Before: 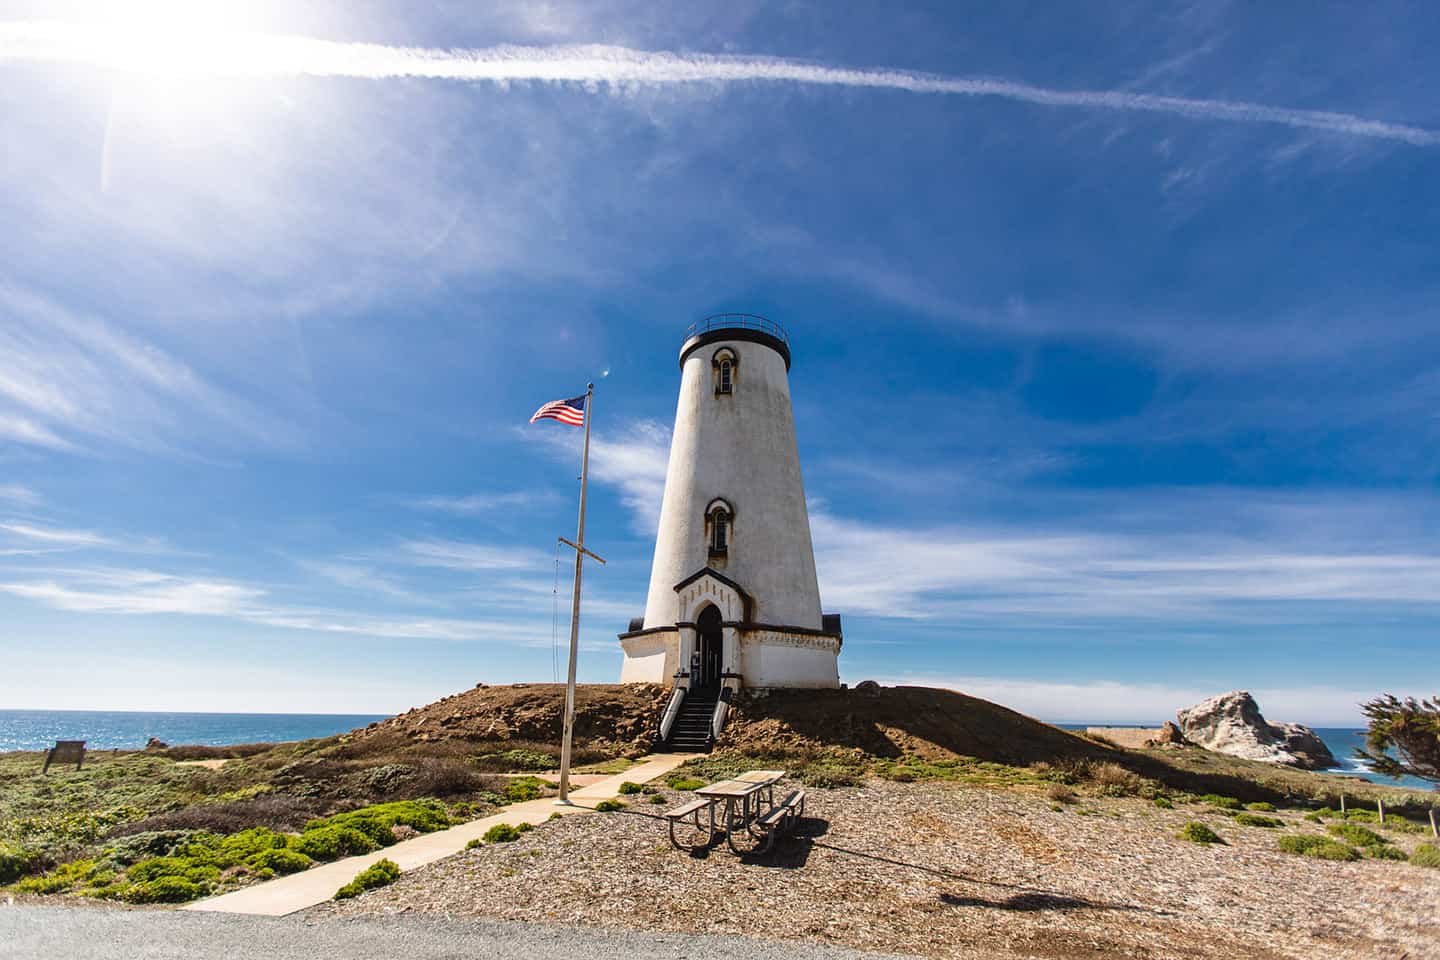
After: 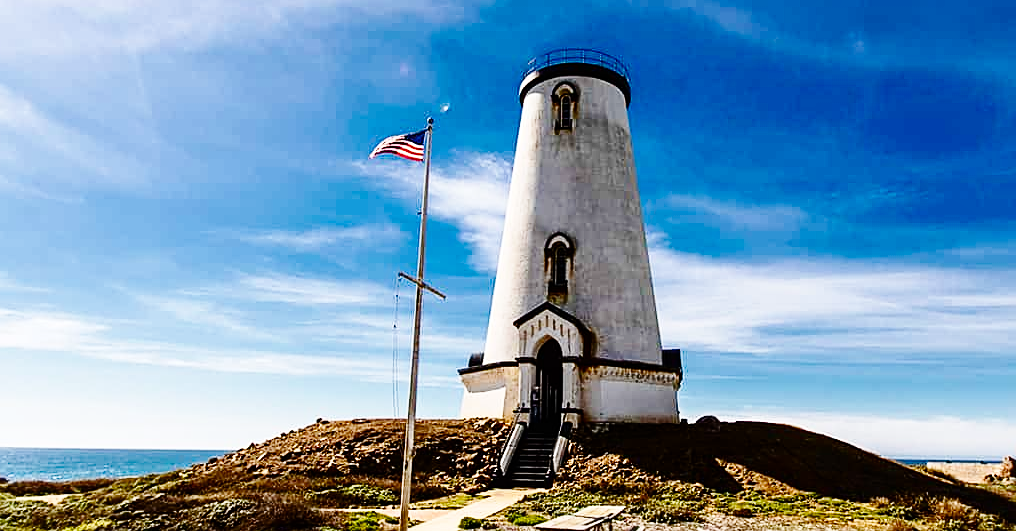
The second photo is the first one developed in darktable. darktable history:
crop: left 11.123%, top 27.61%, right 18.3%, bottom 17.034%
contrast brightness saturation: contrast 0.12, brightness -0.12, saturation 0.2
rgb curve: curves: ch0 [(0, 0) (0.078, 0.051) (0.929, 0.956) (1, 1)], compensate middle gray true
sharpen: on, module defaults
color contrast: green-magenta contrast 0.84, blue-yellow contrast 0.86
local contrast: mode bilateral grid, contrast 15, coarseness 36, detail 105%, midtone range 0.2
base curve: curves: ch0 [(0, 0) (0.036, 0.025) (0.121, 0.166) (0.206, 0.329) (0.605, 0.79) (1, 1)], preserve colors none
color balance rgb: perceptual saturation grading › global saturation 20%, perceptual saturation grading › highlights -25%, perceptual saturation grading › shadows 25%
